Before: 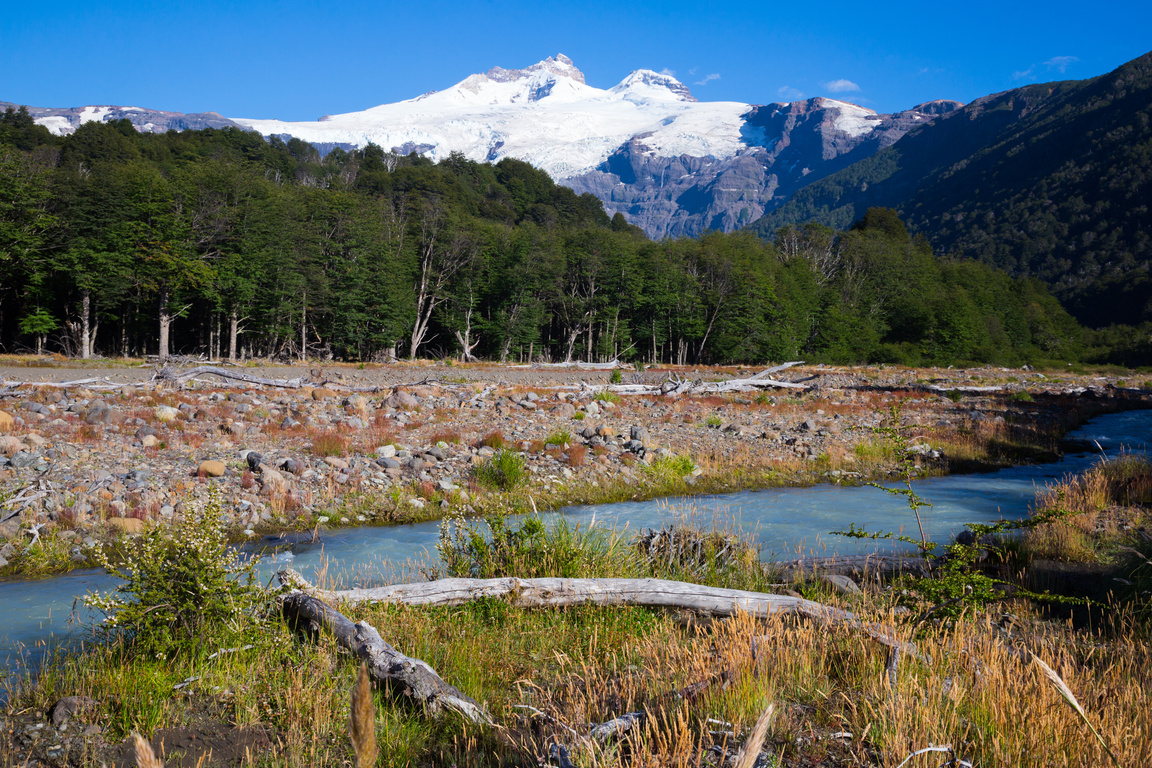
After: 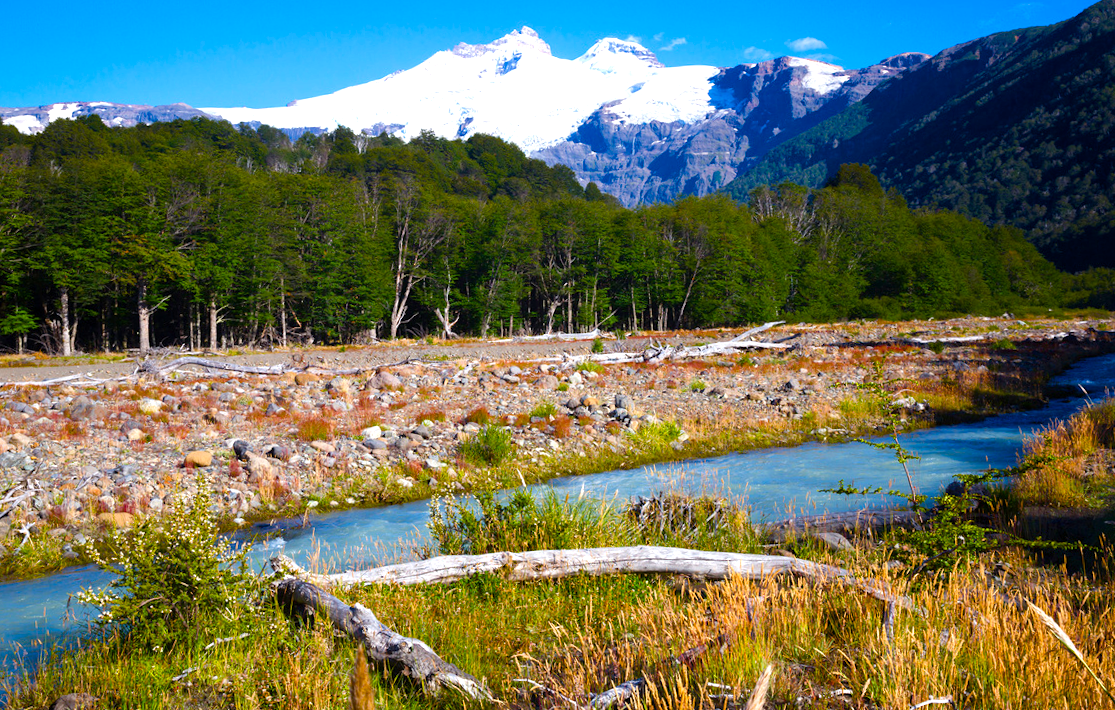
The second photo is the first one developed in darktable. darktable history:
rotate and perspective: rotation -3°, crop left 0.031, crop right 0.968, crop top 0.07, crop bottom 0.93
color balance rgb: linear chroma grading › shadows -2.2%, linear chroma grading › highlights -15%, linear chroma grading › global chroma -10%, linear chroma grading › mid-tones -10%, perceptual saturation grading › global saturation 45%, perceptual saturation grading › highlights -50%, perceptual saturation grading › shadows 30%, perceptual brilliance grading › global brilliance 18%, global vibrance 45%
